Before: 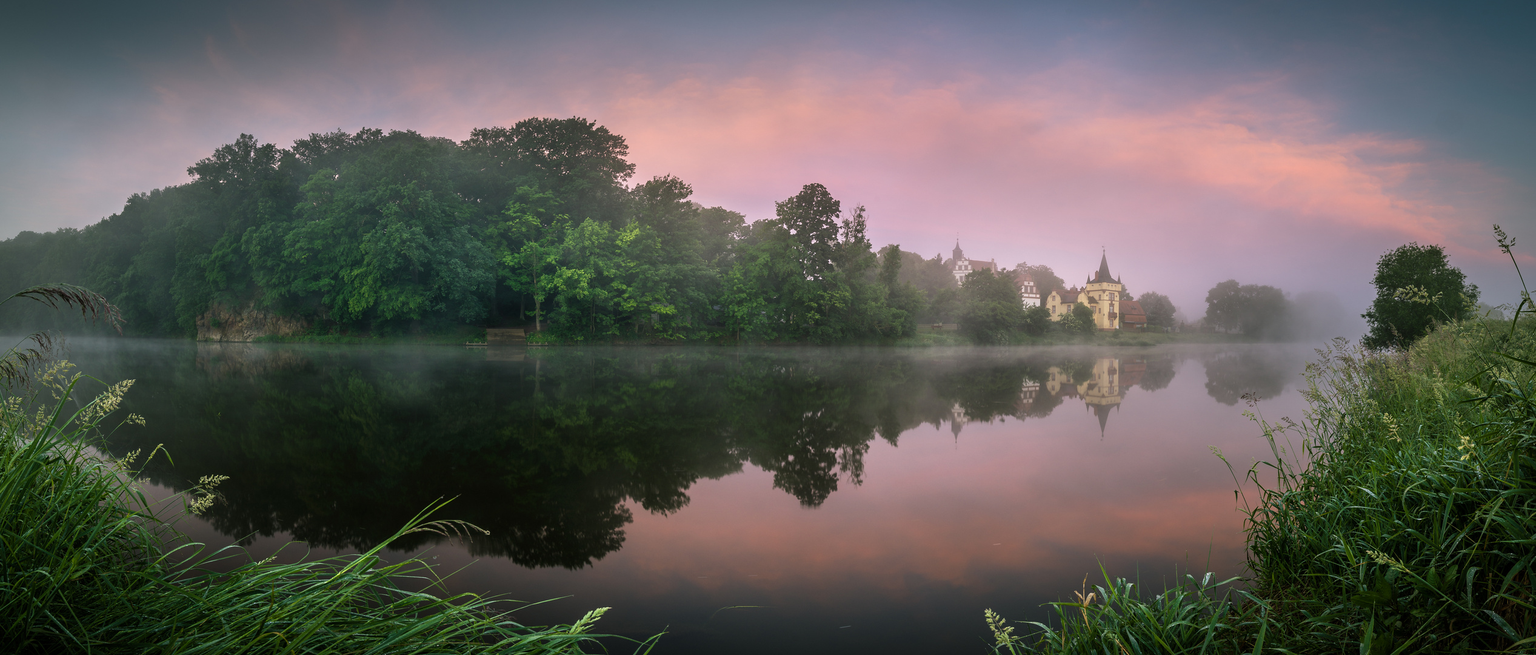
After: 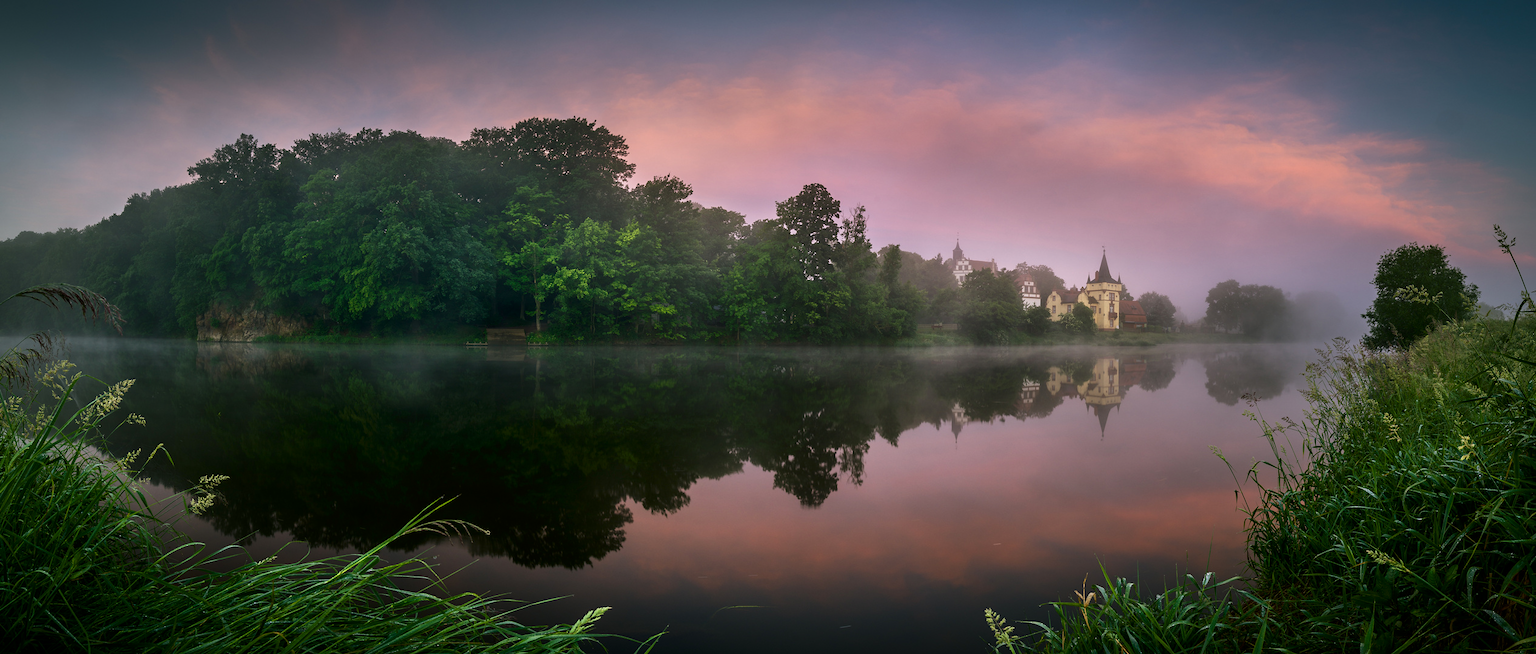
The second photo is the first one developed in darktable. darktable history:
shadows and highlights: shadows 24.5, highlights -78.15, soften with gaussian
contrast brightness saturation: contrast 0.07, brightness -0.14, saturation 0.11
